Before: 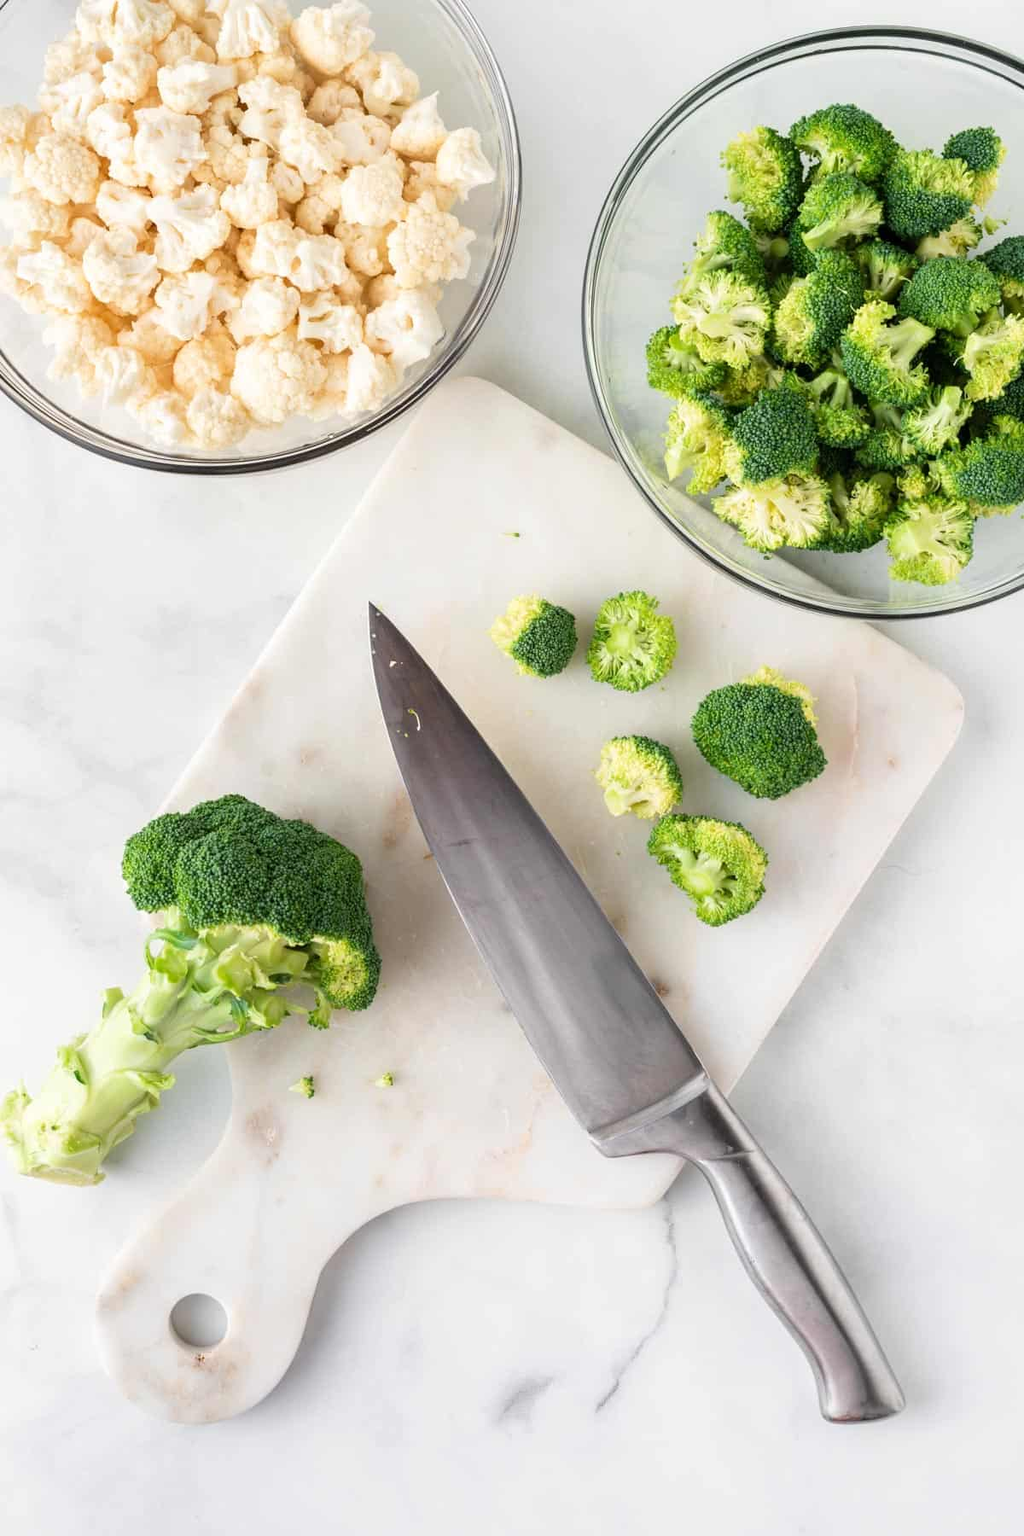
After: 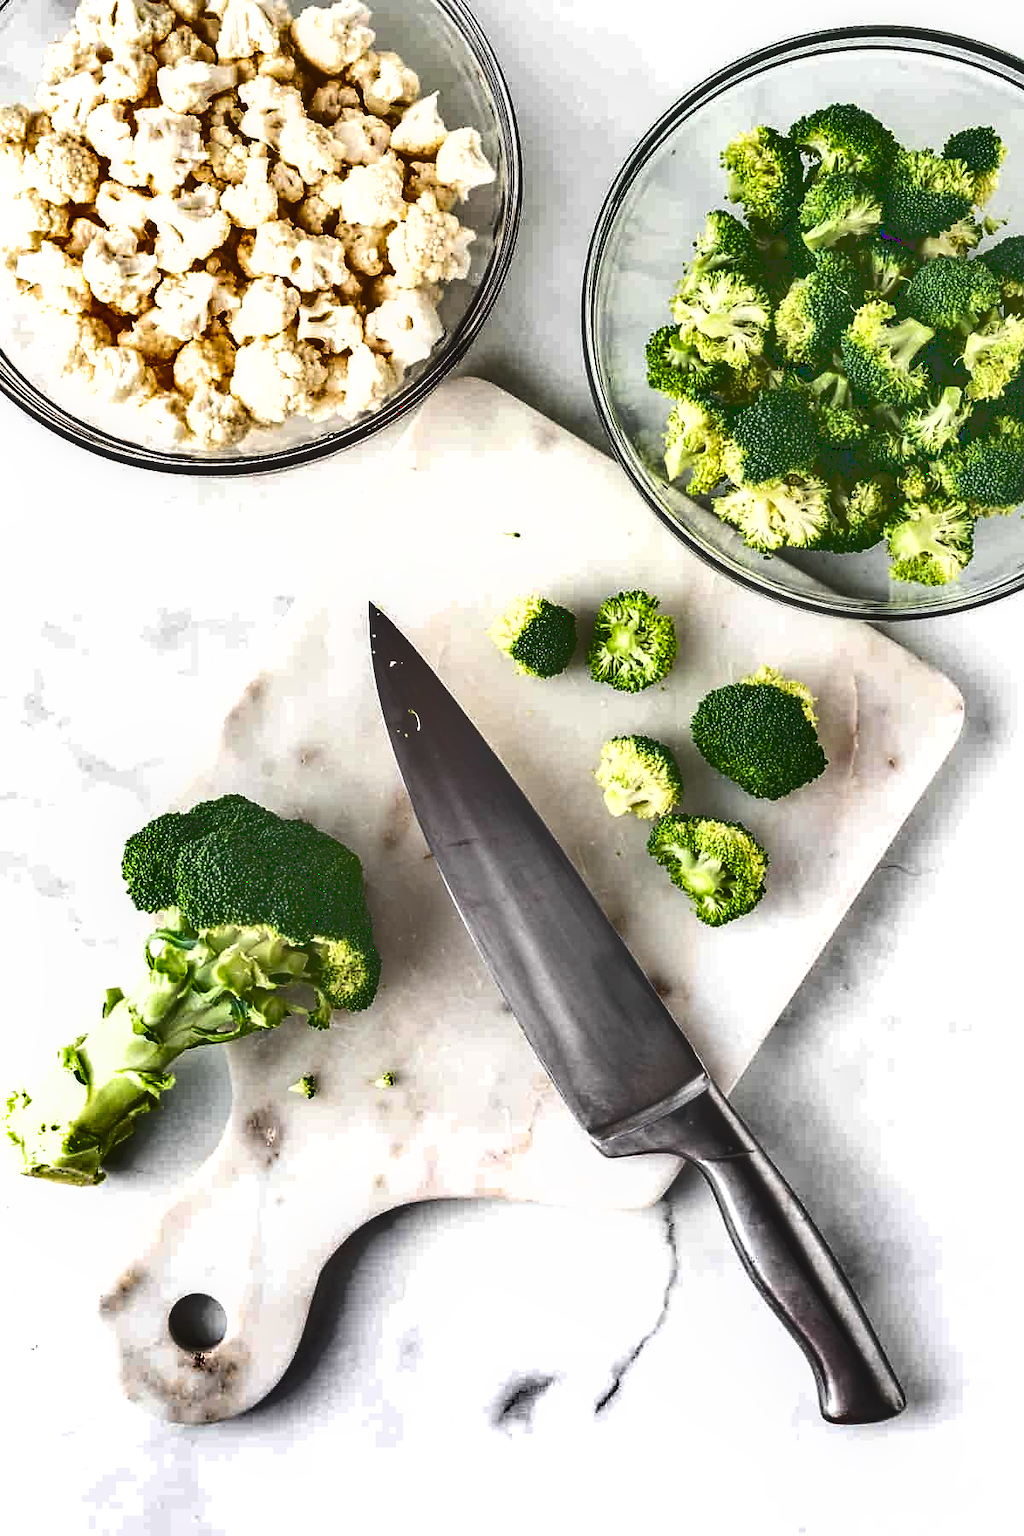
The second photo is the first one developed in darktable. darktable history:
shadows and highlights: white point adjustment 0.133, highlights -69.16, soften with gaussian
sharpen: radius 1.82, amount 0.413, threshold 1.682
base curve: curves: ch0 [(0, 0.036) (0.083, 0.04) (0.804, 1)]
local contrast: on, module defaults
